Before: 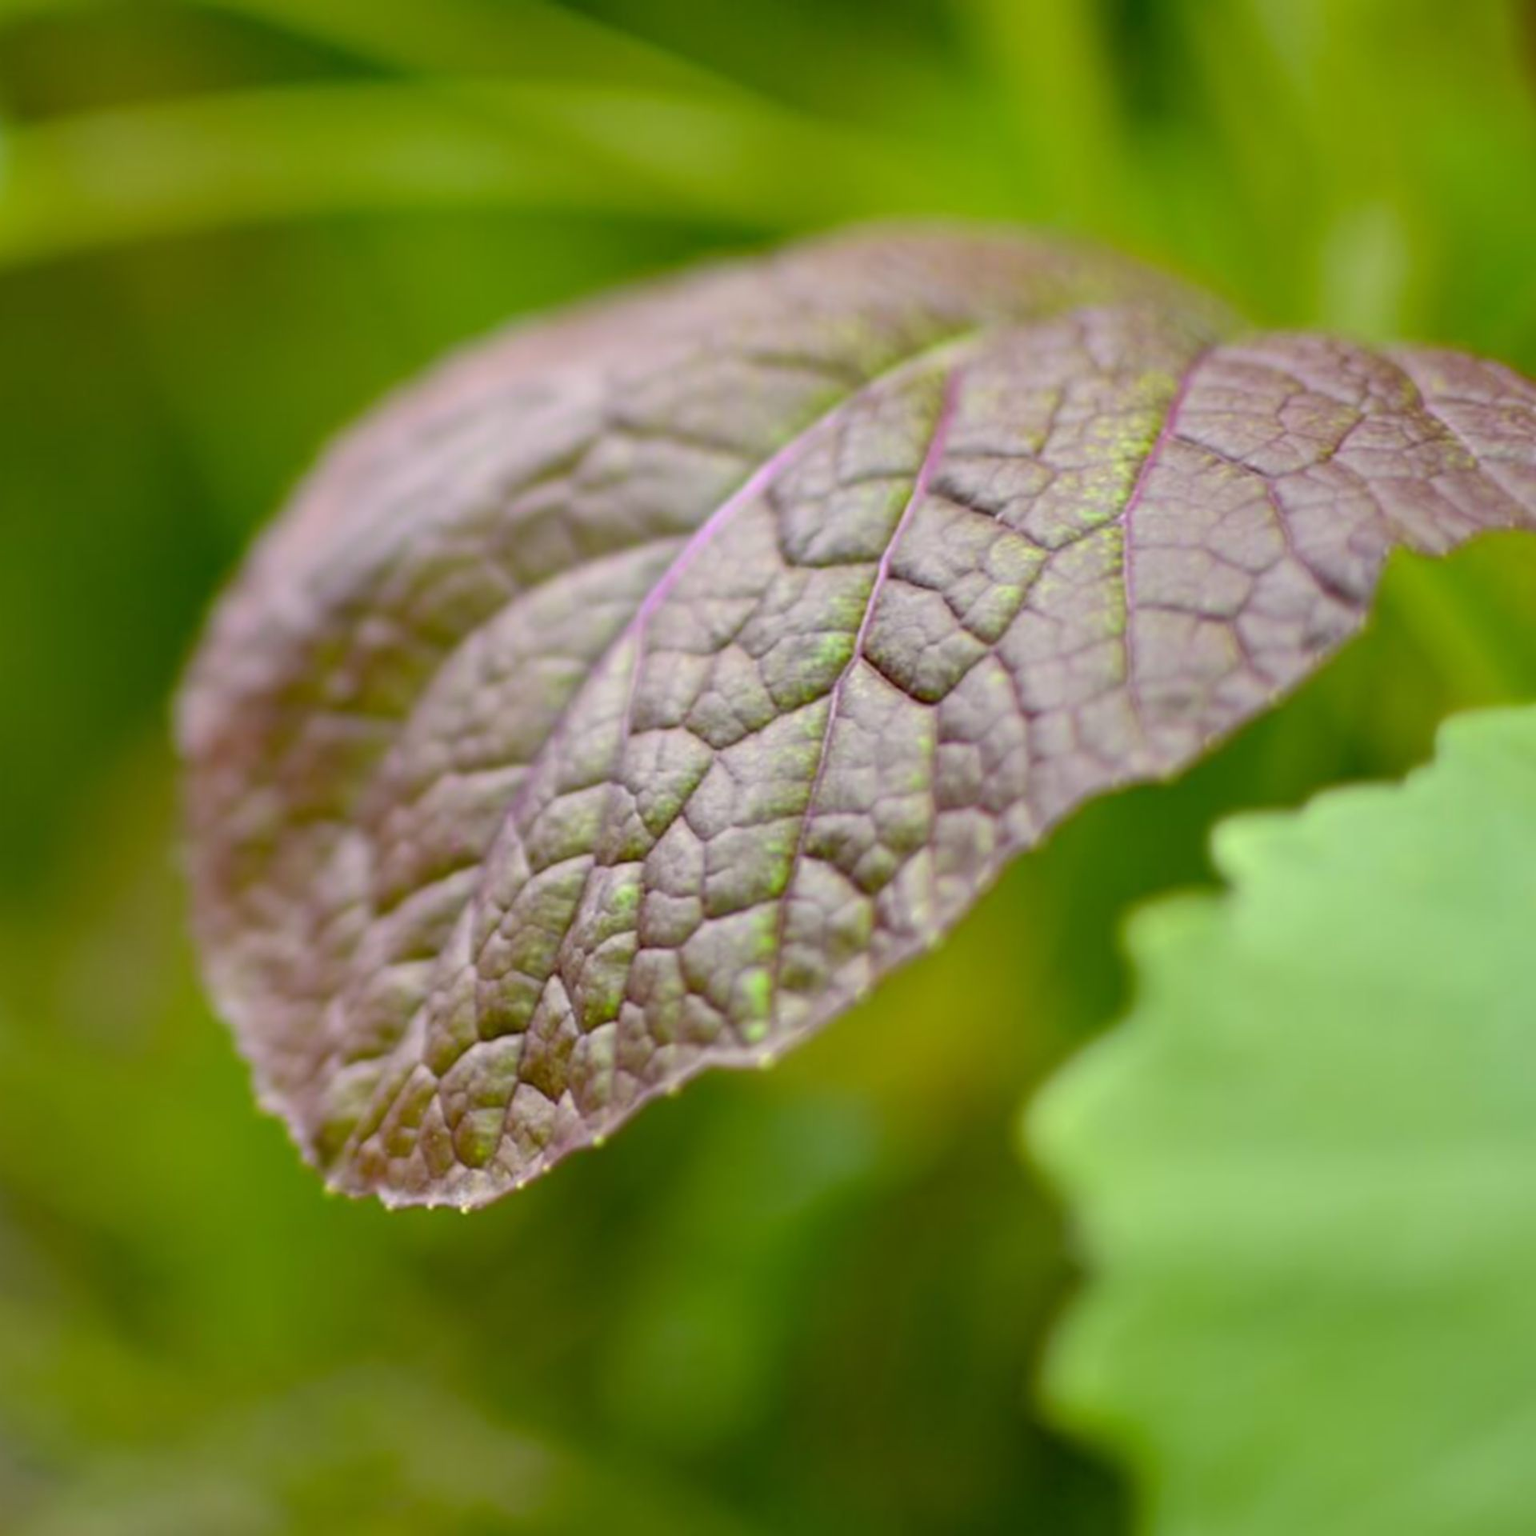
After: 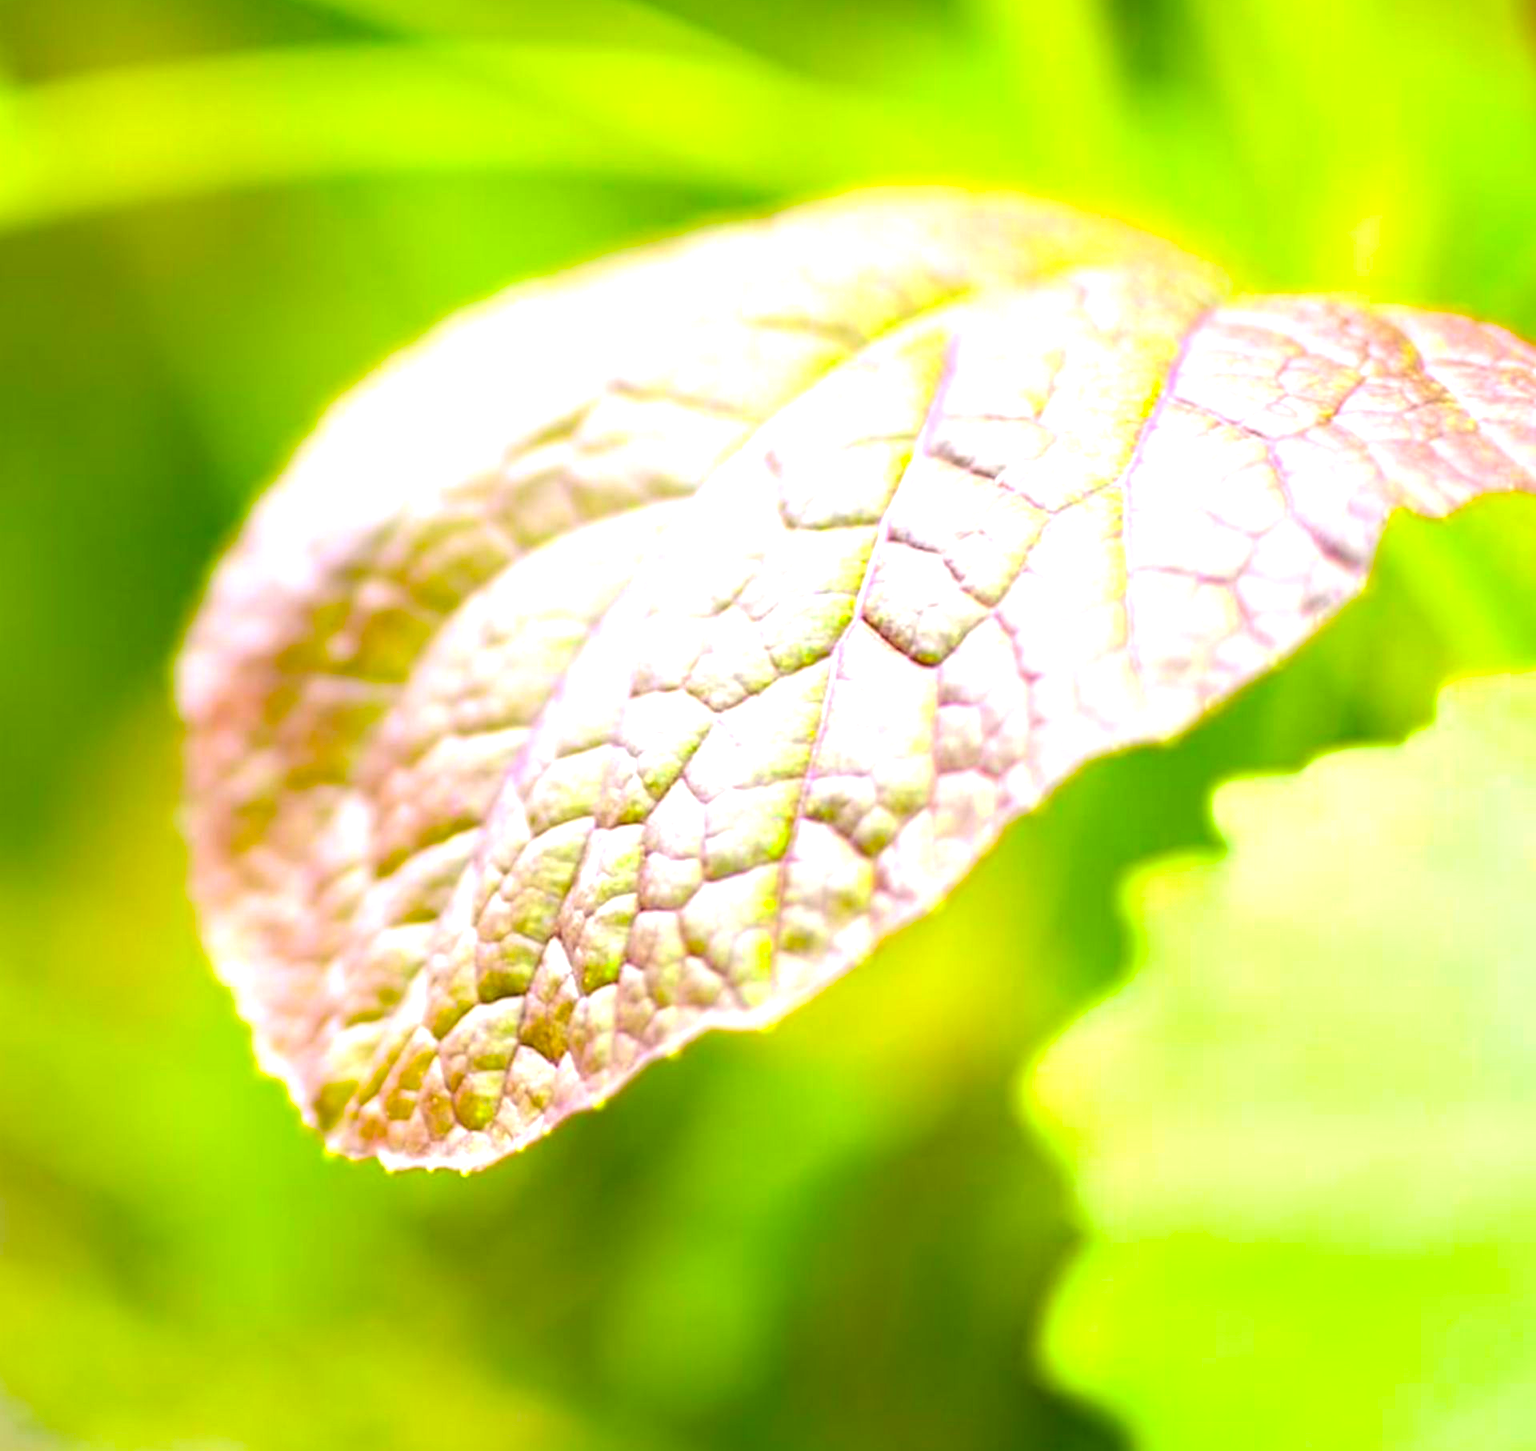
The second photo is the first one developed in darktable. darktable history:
color balance rgb: perceptual saturation grading › global saturation 20%, global vibrance 20%
crop and rotate: top 2.479%, bottom 3.018%
contrast equalizer: y [[0.439, 0.44, 0.442, 0.457, 0.493, 0.498], [0.5 ×6], [0.5 ×6], [0 ×6], [0 ×6]], mix 0.76
exposure: black level correction 0, exposure 1.55 EV, compensate exposure bias true, compensate highlight preservation false
tone equalizer: -8 EV -0.001 EV, -7 EV 0.001 EV, -6 EV -0.002 EV, -5 EV -0.003 EV, -4 EV -0.062 EV, -3 EV -0.222 EV, -2 EV -0.267 EV, -1 EV 0.105 EV, +0 EV 0.303 EV
